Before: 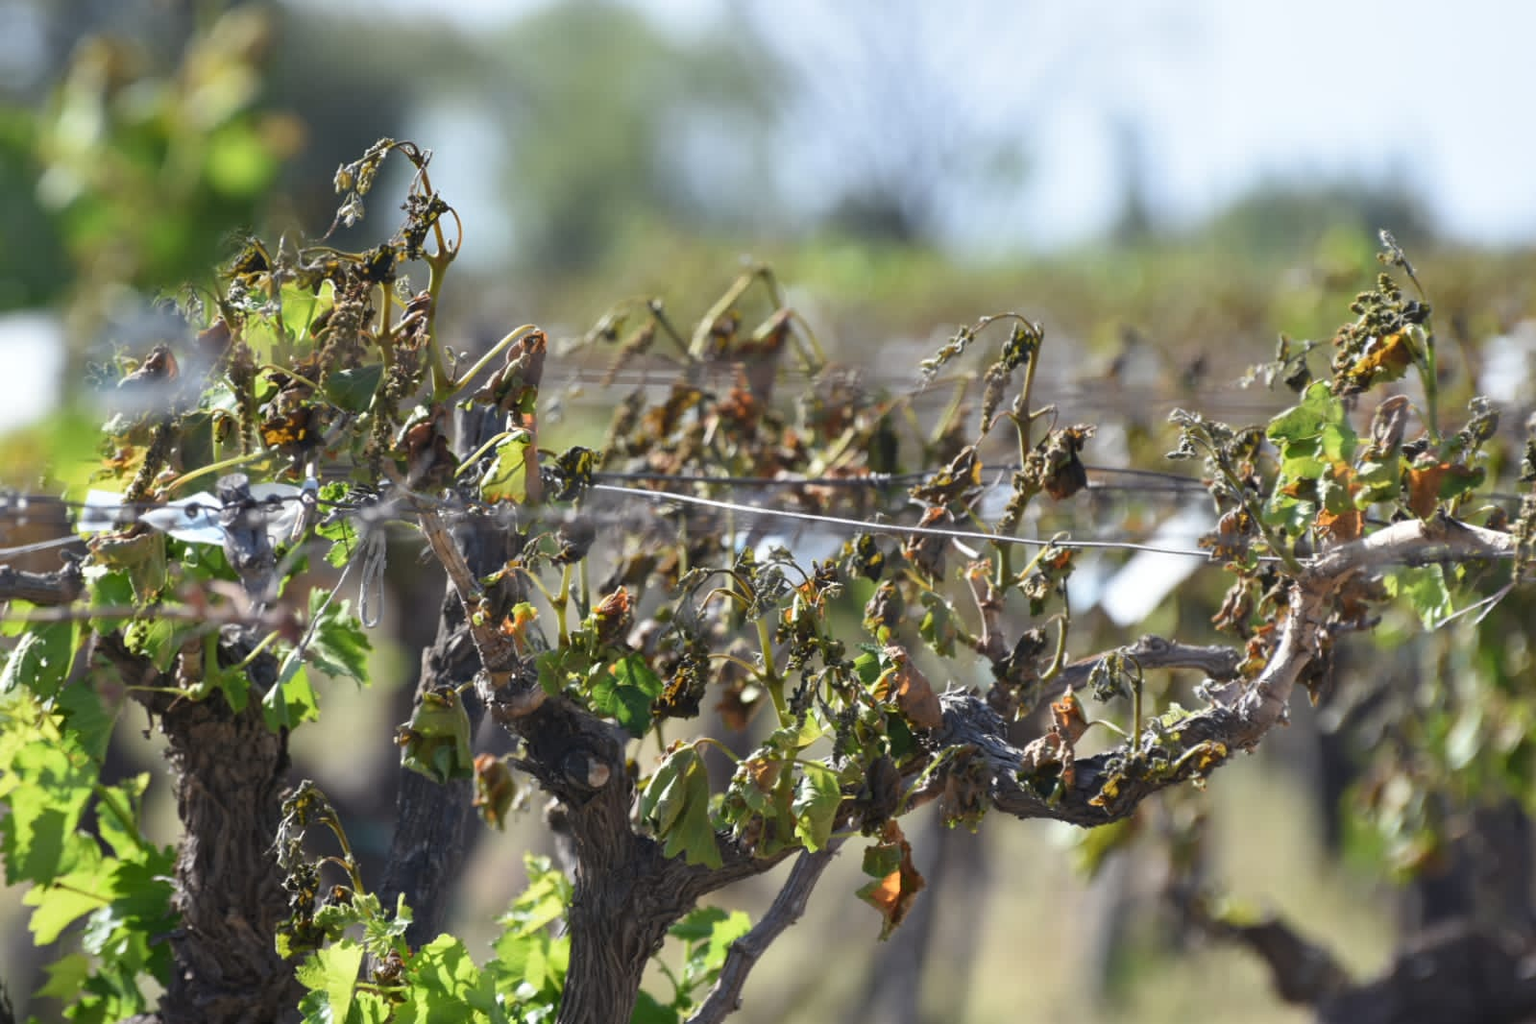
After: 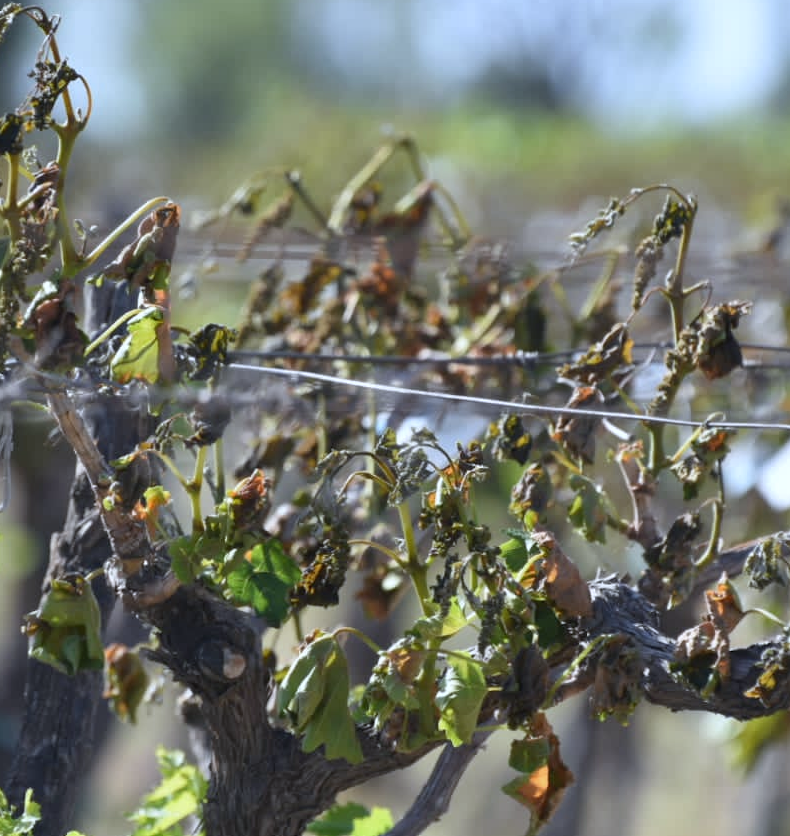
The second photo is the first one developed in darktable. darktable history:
crop and rotate: angle 0.02°, left 24.353%, top 13.219%, right 26.156%, bottom 8.224%
white balance: red 0.954, blue 1.079
